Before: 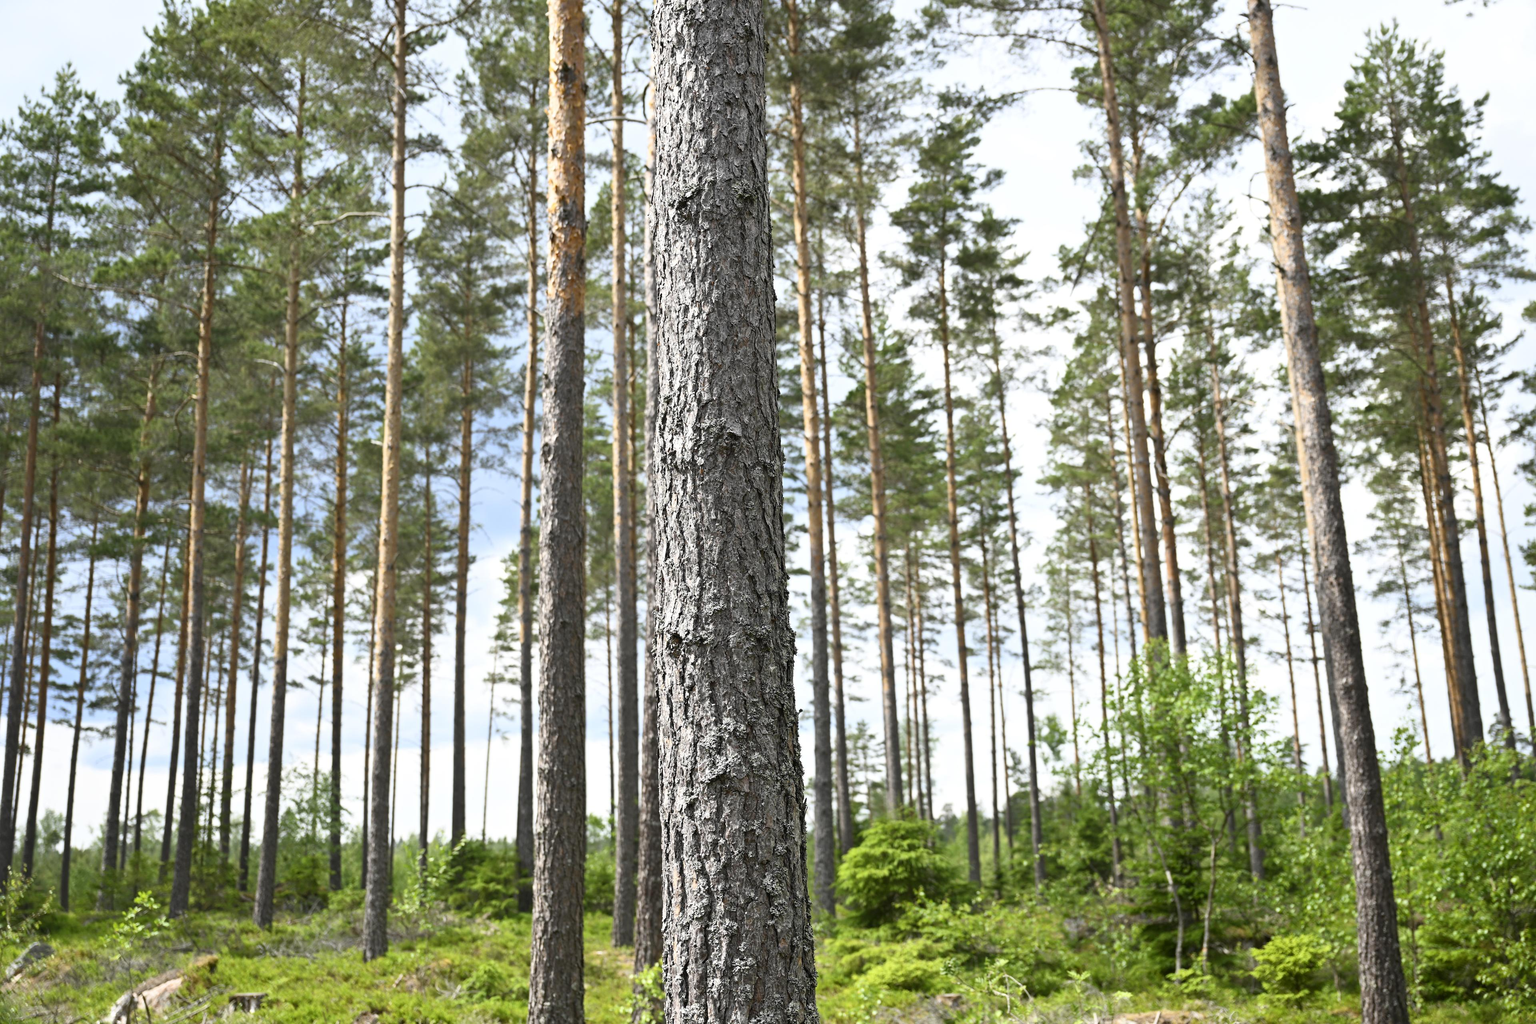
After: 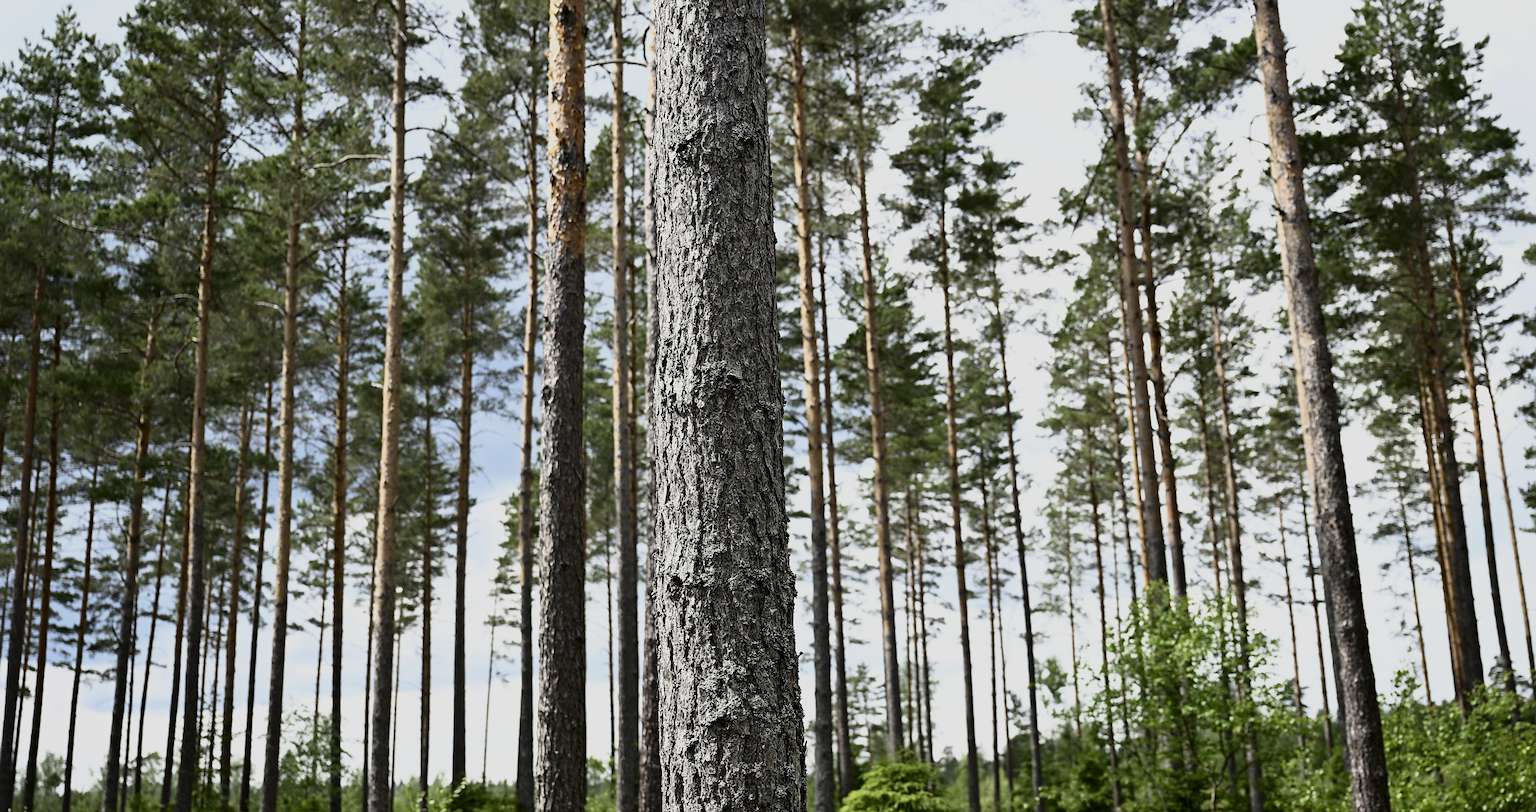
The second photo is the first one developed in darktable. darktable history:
crop and rotate: top 5.66%, bottom 14.955%
exposure: exposure -0.975 EV, compensate exposure bias true, compensate highlight preservation false
tone curve: curves: ch0 [(0.016, 0.011) (0.084, 0.026) (0.469, 0.508) (0.721, 0.862) (1, 1)], color space Lab, independent channels, preserve colors none
sharpen: on, module defaults
